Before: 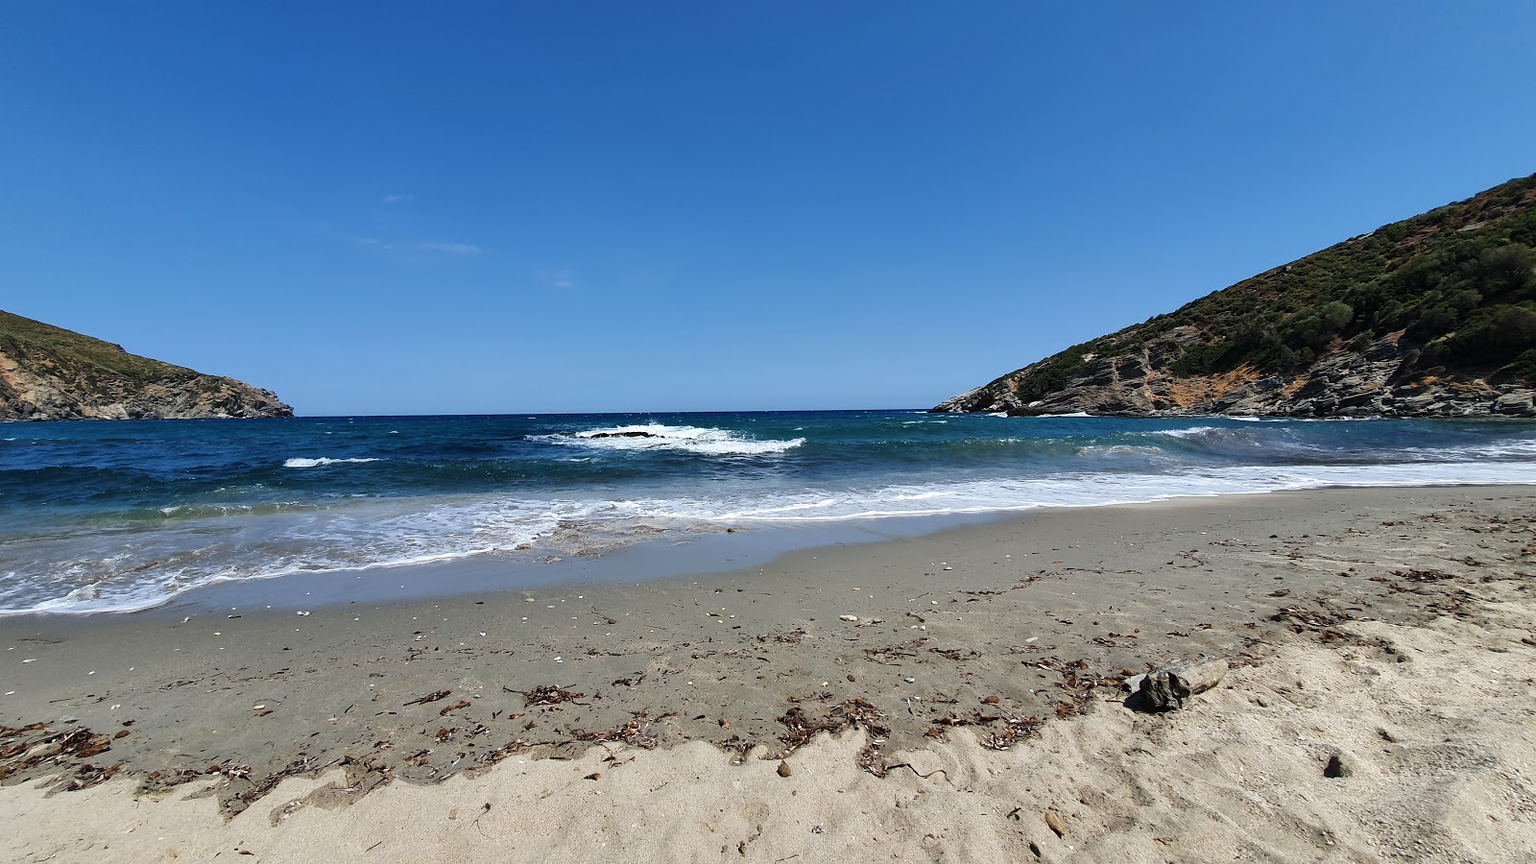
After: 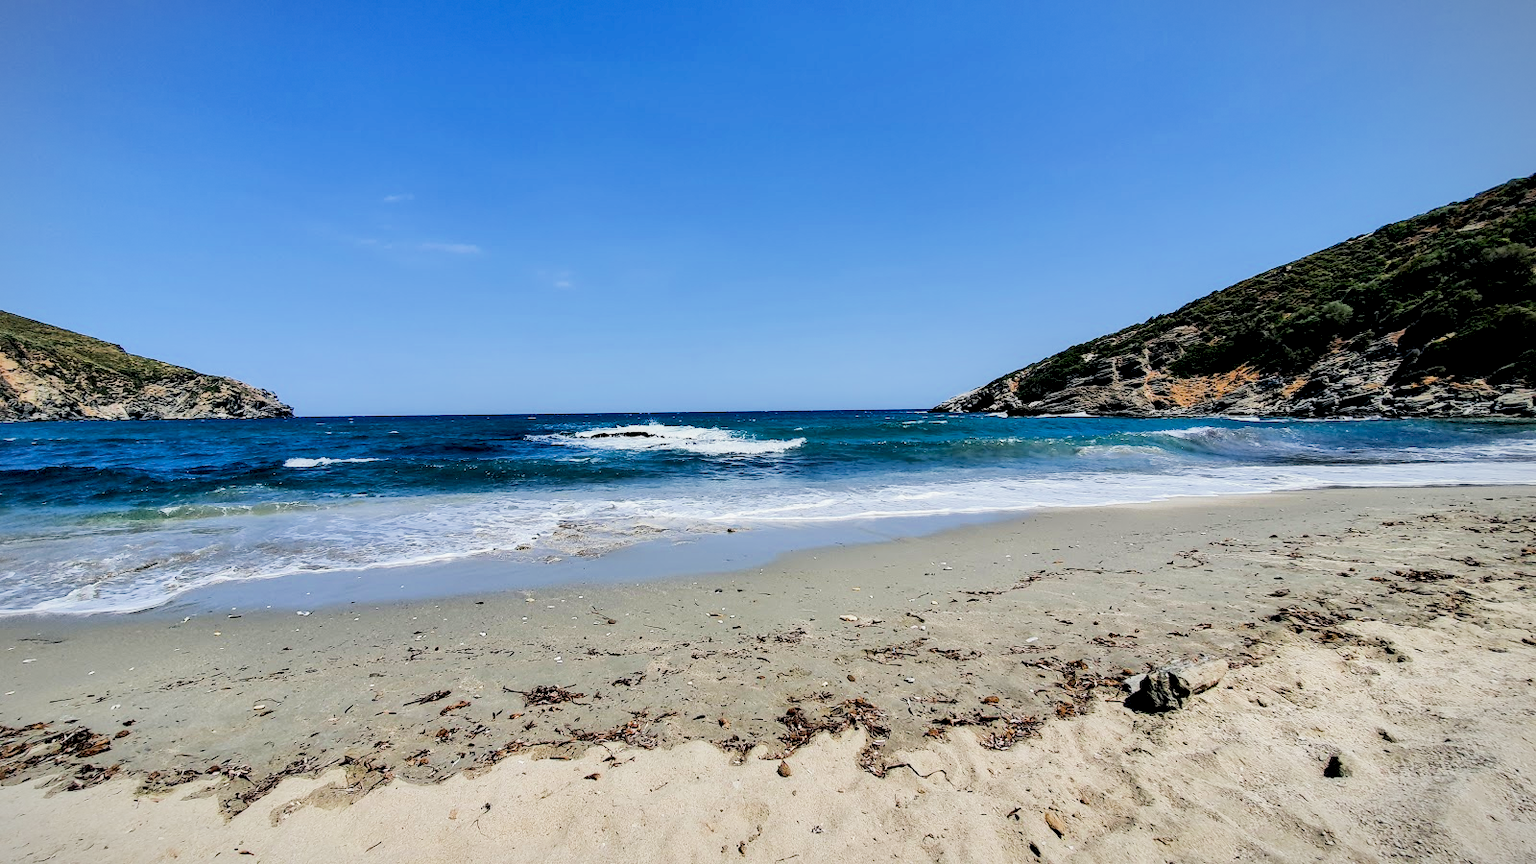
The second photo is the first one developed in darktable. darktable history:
exposure: exposure 0.945 EV, compensate exposure bias true, compensate highlight preservation false
shadows and highlights: highlights color adjustment 52.84%
tone equalizer: -8 EV -0.001 EV, -7 EV 0.005 EV, -6 EV -0.013 EV, -5 EV 0.015 EV, -4 EV -0.015 EV, -3 EV 0.029 EV, -2 EV -0.067 EV, -1 EV -0.31 EV, +0 EV -0.57 EV, edges refinement/feathering 500, mask exposure compensation -1.57 EV, preserve details no
local contrast: highlights 24%, shadows 77%, midtone range 0.75
vignetting: fall-off radius 99.53%, center (-0.033, -0.036), width/height ratio 1.338, dithering 8-bit output
color balance rgb: shadows lift › luminance -7.971%, shadows lift › chroma 2.117%, shadows lift › hue 202.75°, highlights gain › luminance 14.631%, global offset › luminance -0.885%, perceptual saturation grading › global saturation 11.847%
filmic rgb: black relative exposure -7.49 EV, white relative exposure 5 EV, hardness 3.34, contrast 1.298, preserve chrominance max RGB
